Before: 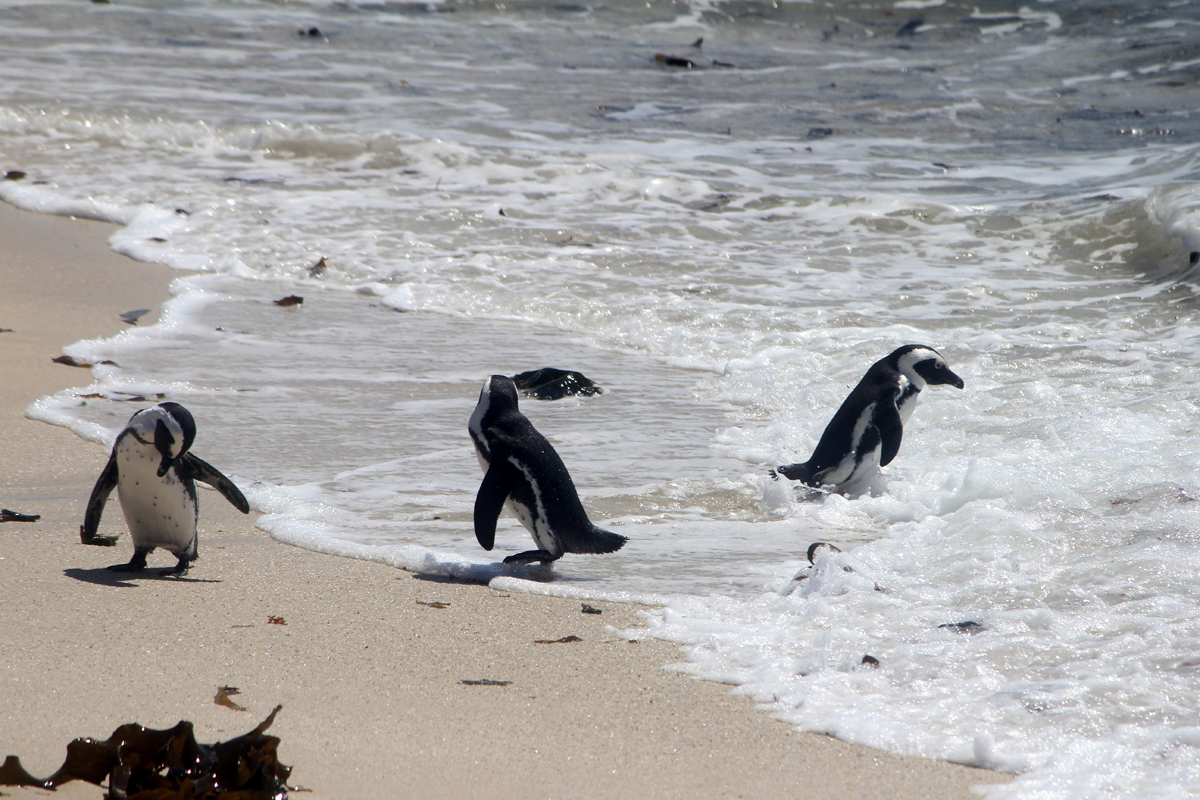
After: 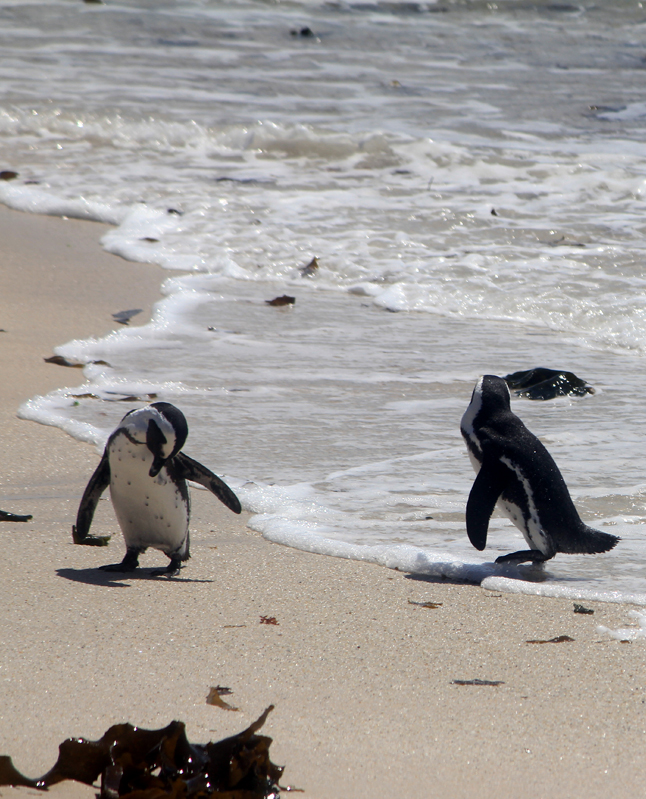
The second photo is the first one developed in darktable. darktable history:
crop: left 0.711%, right 45.448%, bottom 0.081%
